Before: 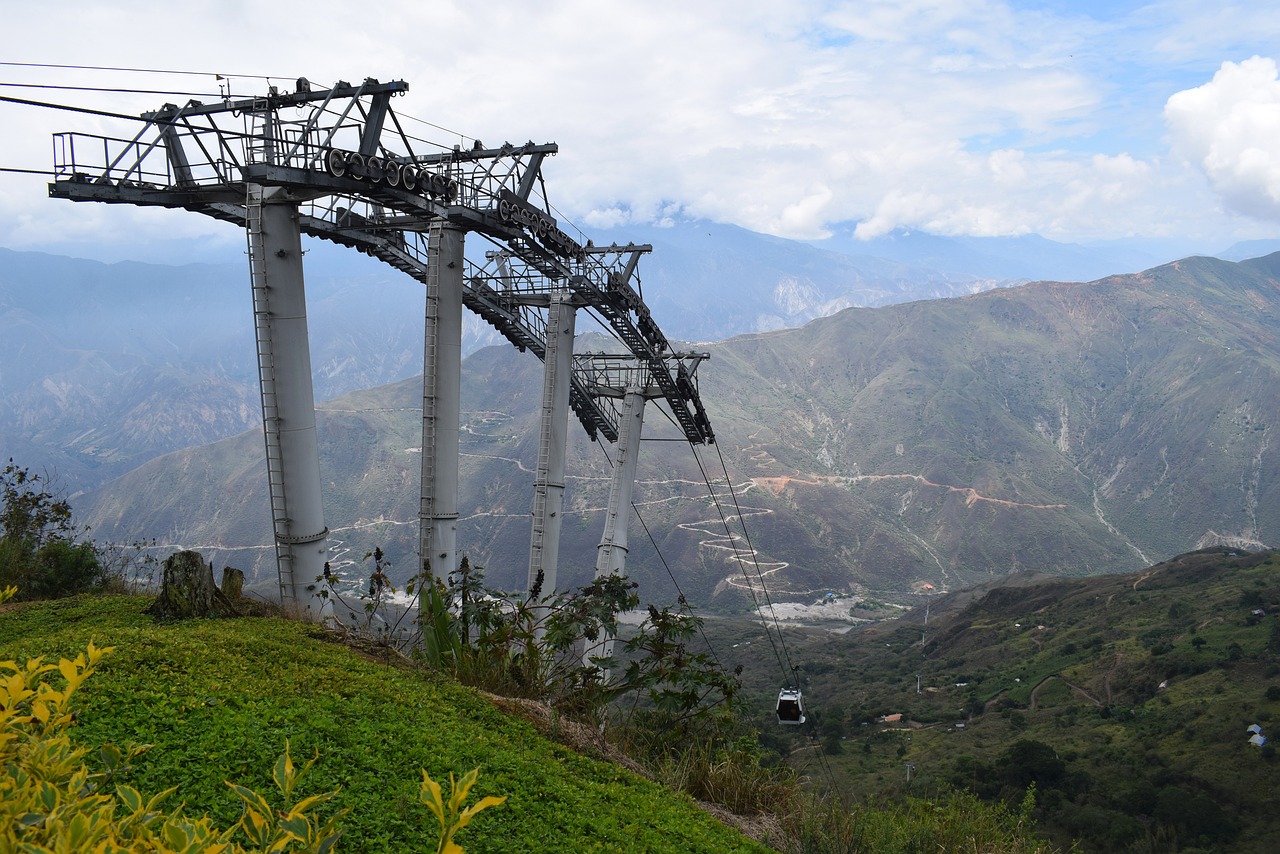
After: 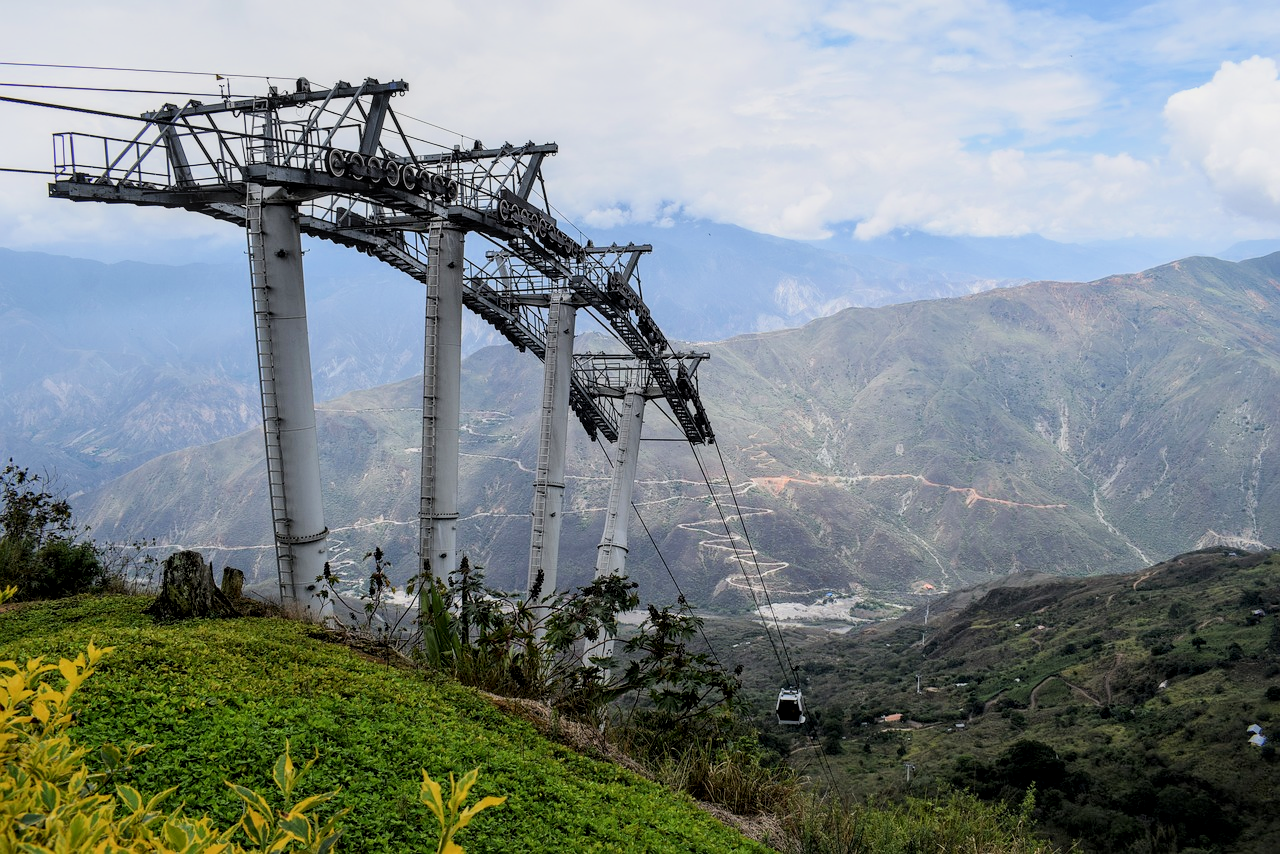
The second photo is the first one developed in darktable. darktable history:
local contrast: detail 130%
exposure: black level correction 0.001, exposure 0.498 EV, compensate highlight preservation false
filmic rgb: black relative exposure -7.65 EV, white relative exposure 4.56 EV, hardness 3.61, contrast 1.05, color science v6 (2022)
